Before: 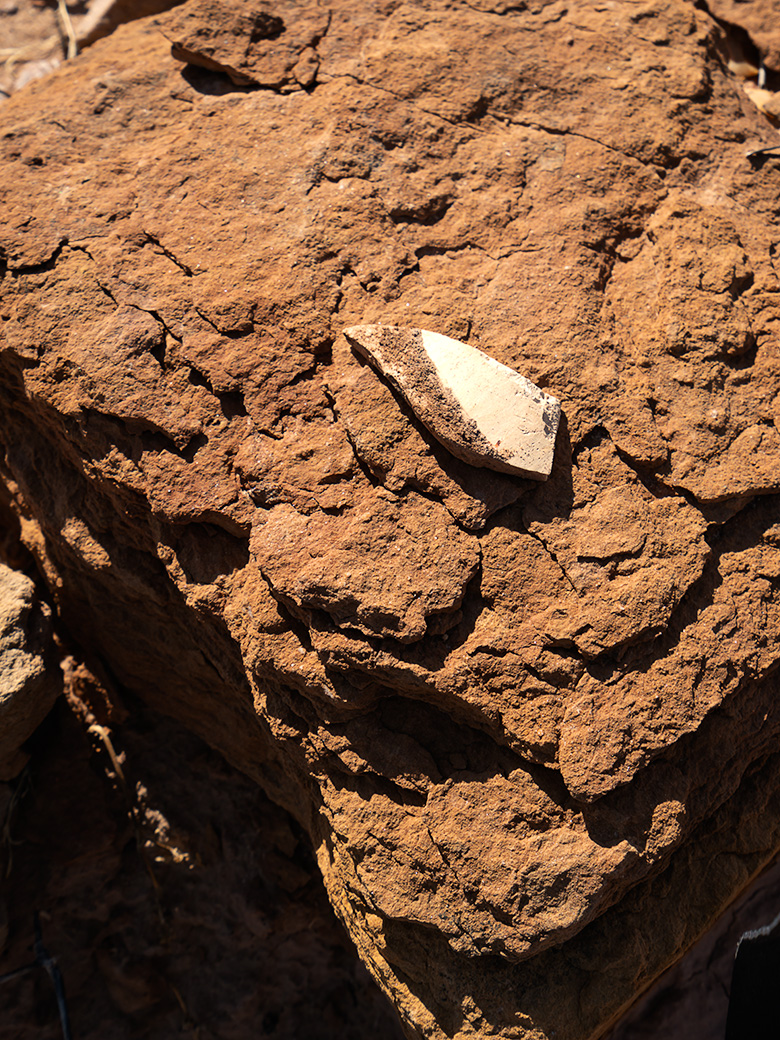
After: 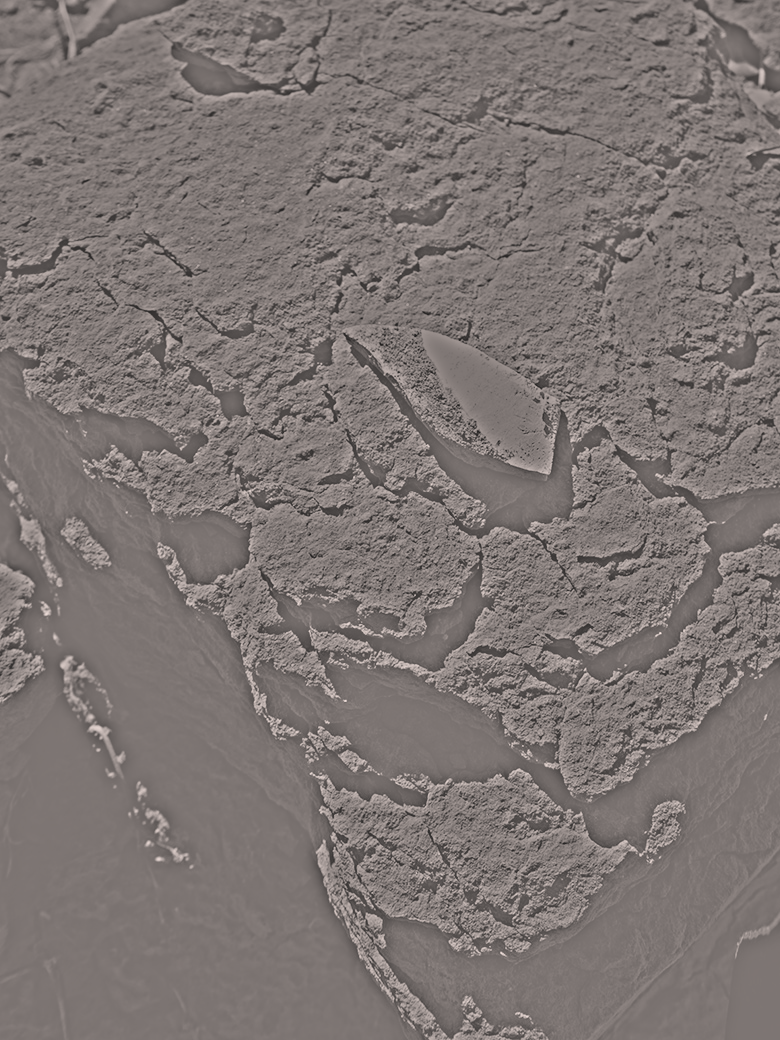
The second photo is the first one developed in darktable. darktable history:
highpass: sharpness 25.84%, contrast boost 14.94%
color correction: highlights a* 5.81, highlights b* 4.84
